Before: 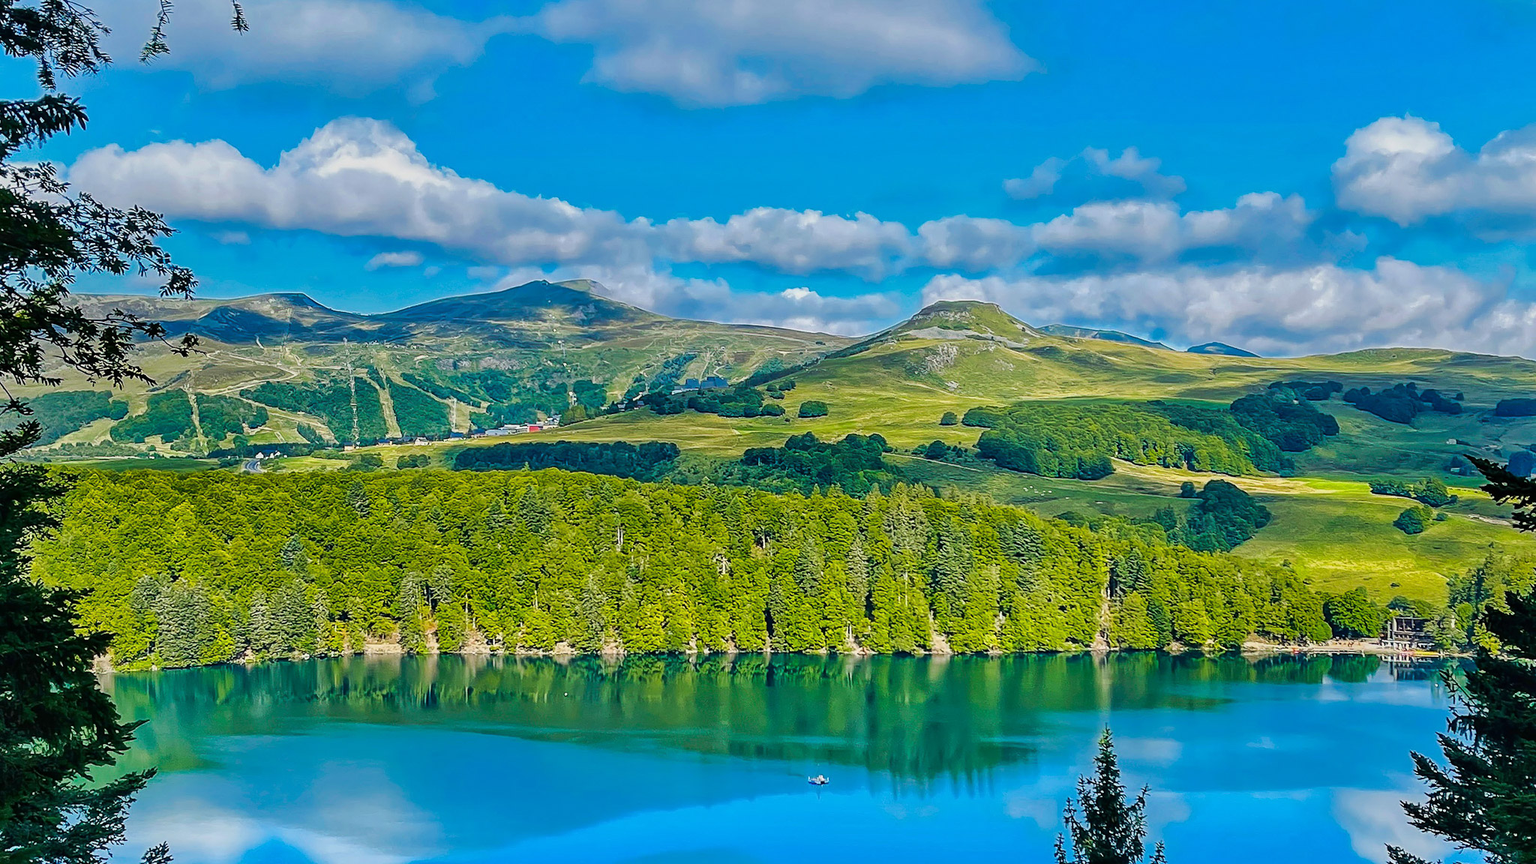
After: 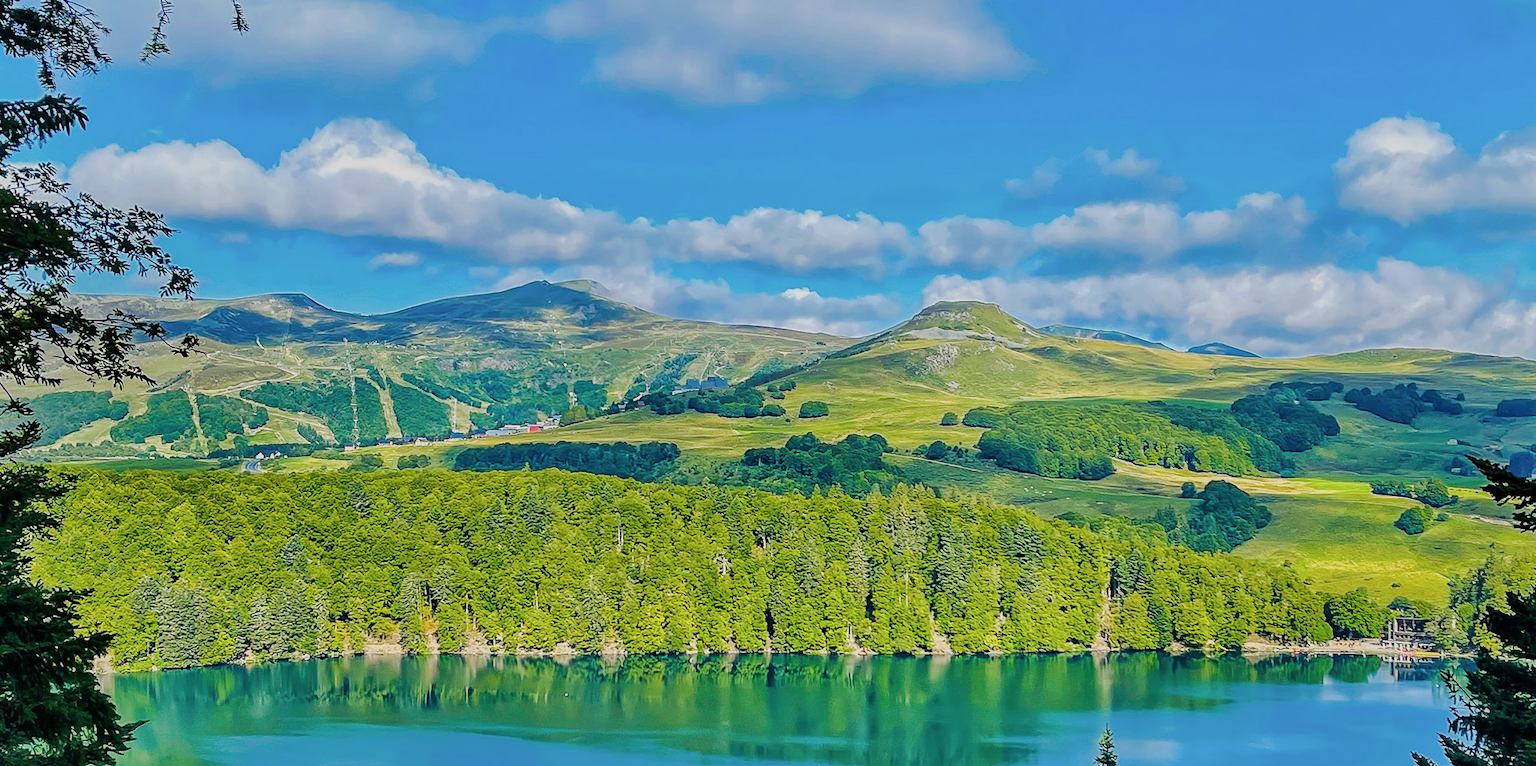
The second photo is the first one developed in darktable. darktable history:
filmic rgb: middle gray luminance 18.4%, black relative exposure -10.49 EV, white relative exposure 3.41 EV, target black luminance 0%, hardness 6.02, latitude 98.8%, contrast 0.842, shadows ↔ highlights balance 0.664%
exposure: black level correction 0, exposure 0.499 EV, compensate highlight preservation false
crop and rotate: top 0%, bottom 11.366%
